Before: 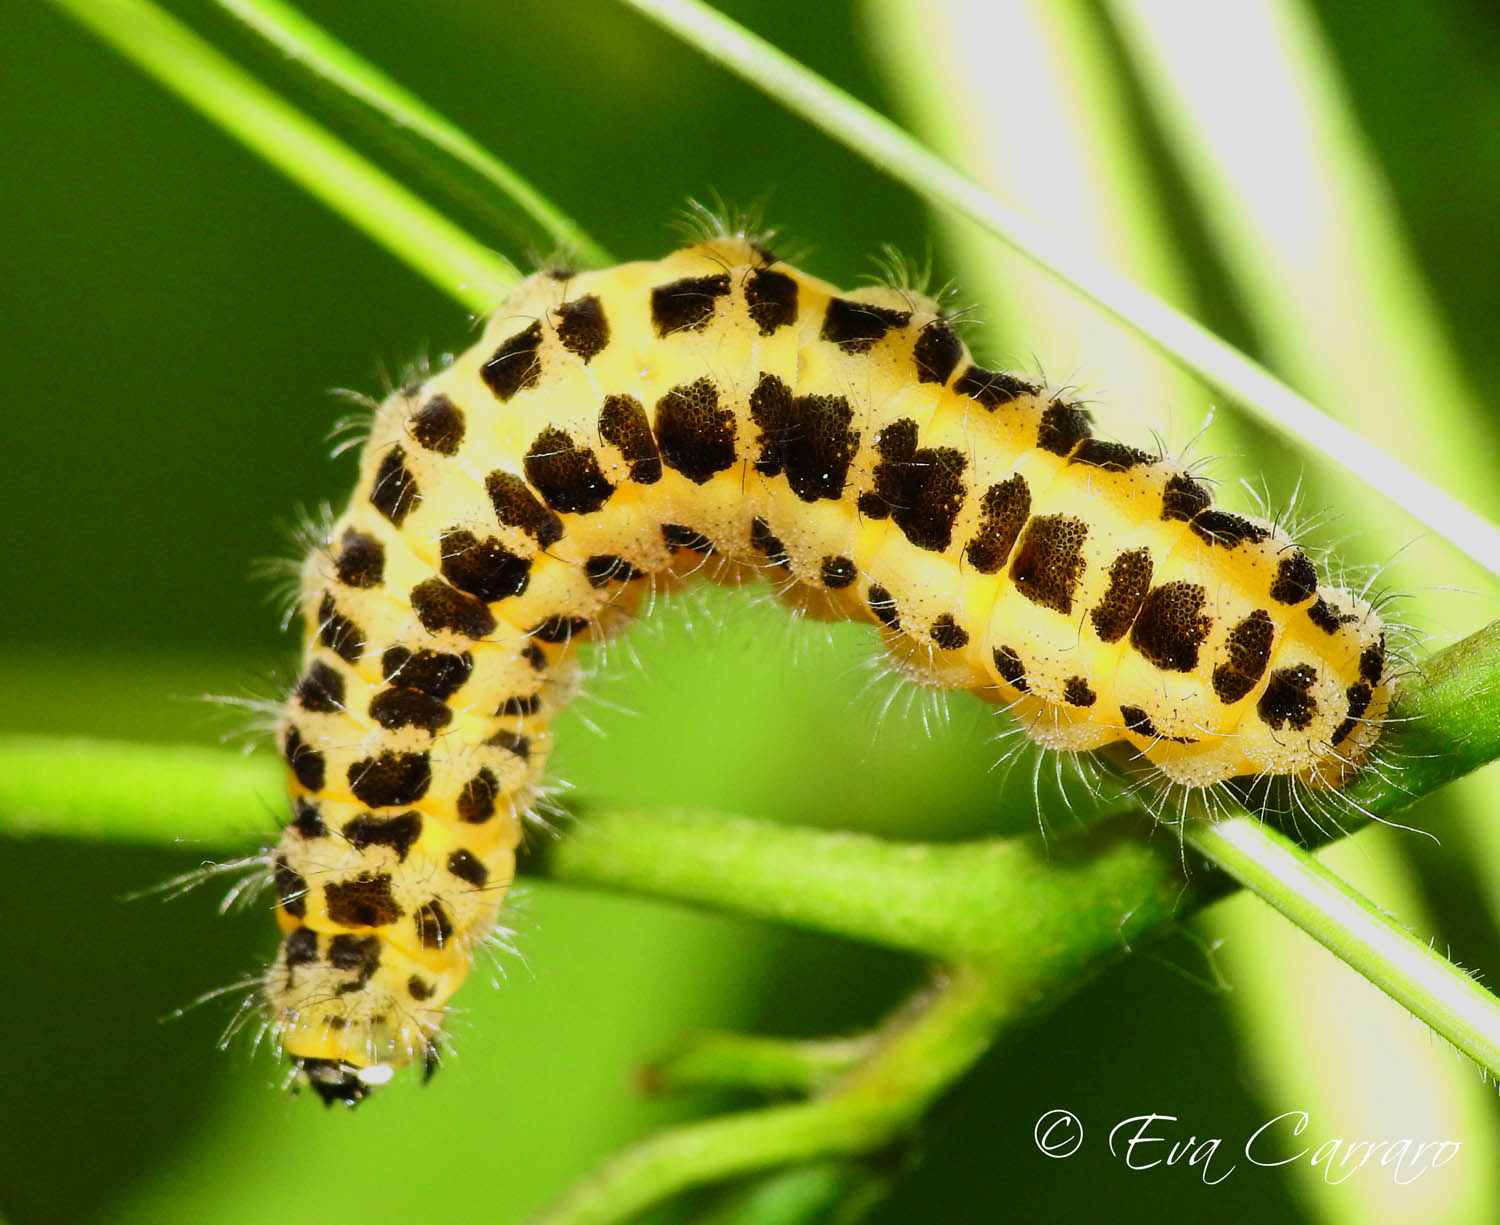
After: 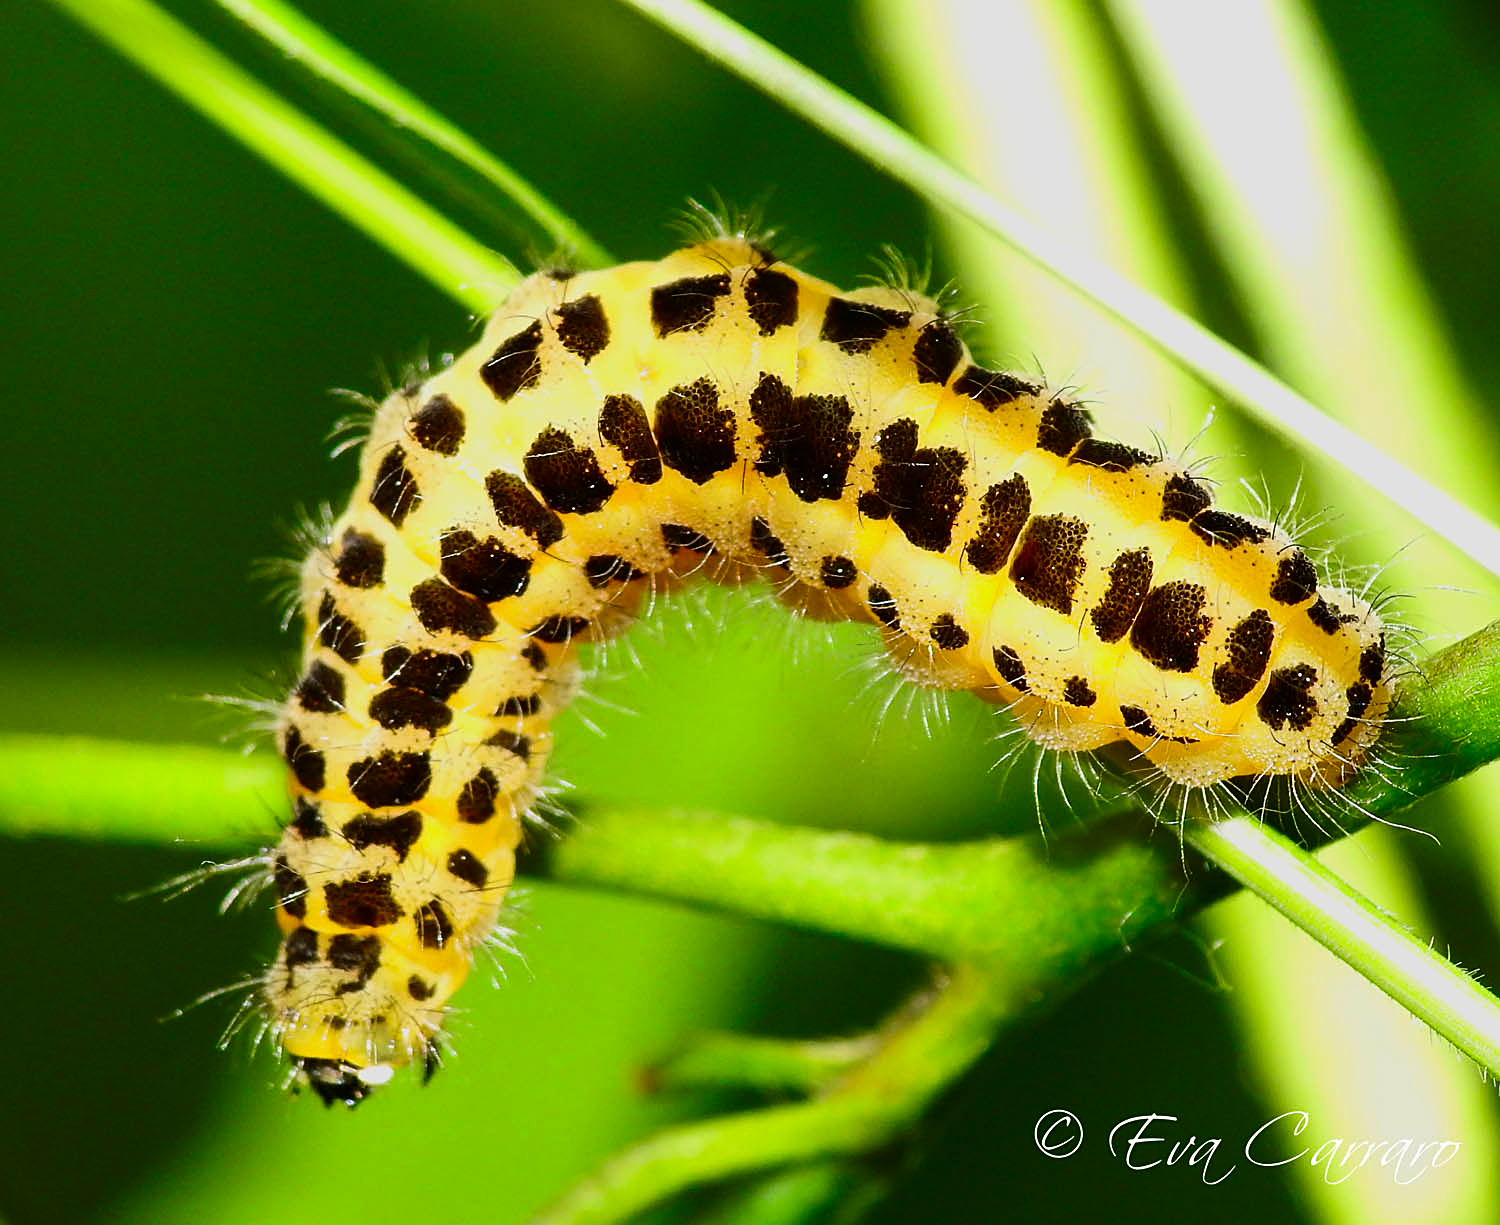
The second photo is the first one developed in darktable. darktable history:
sharpen: on, module defaults
contrast brightness saturation: contrast 0.128, brightness -0.056, saturation 0.156
